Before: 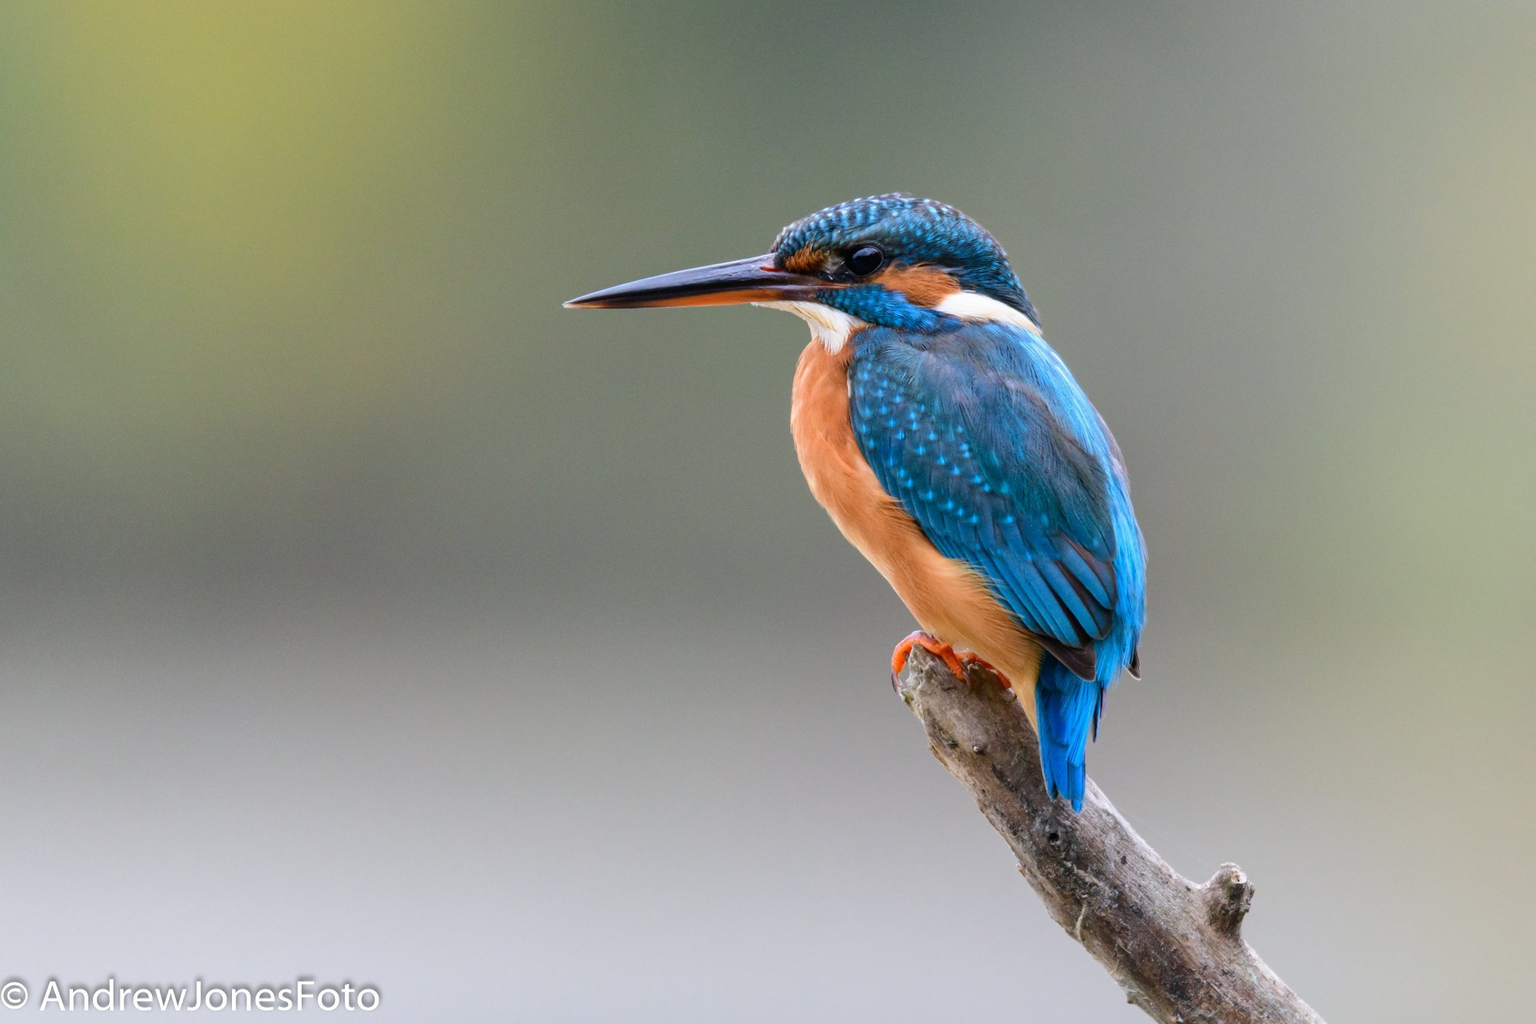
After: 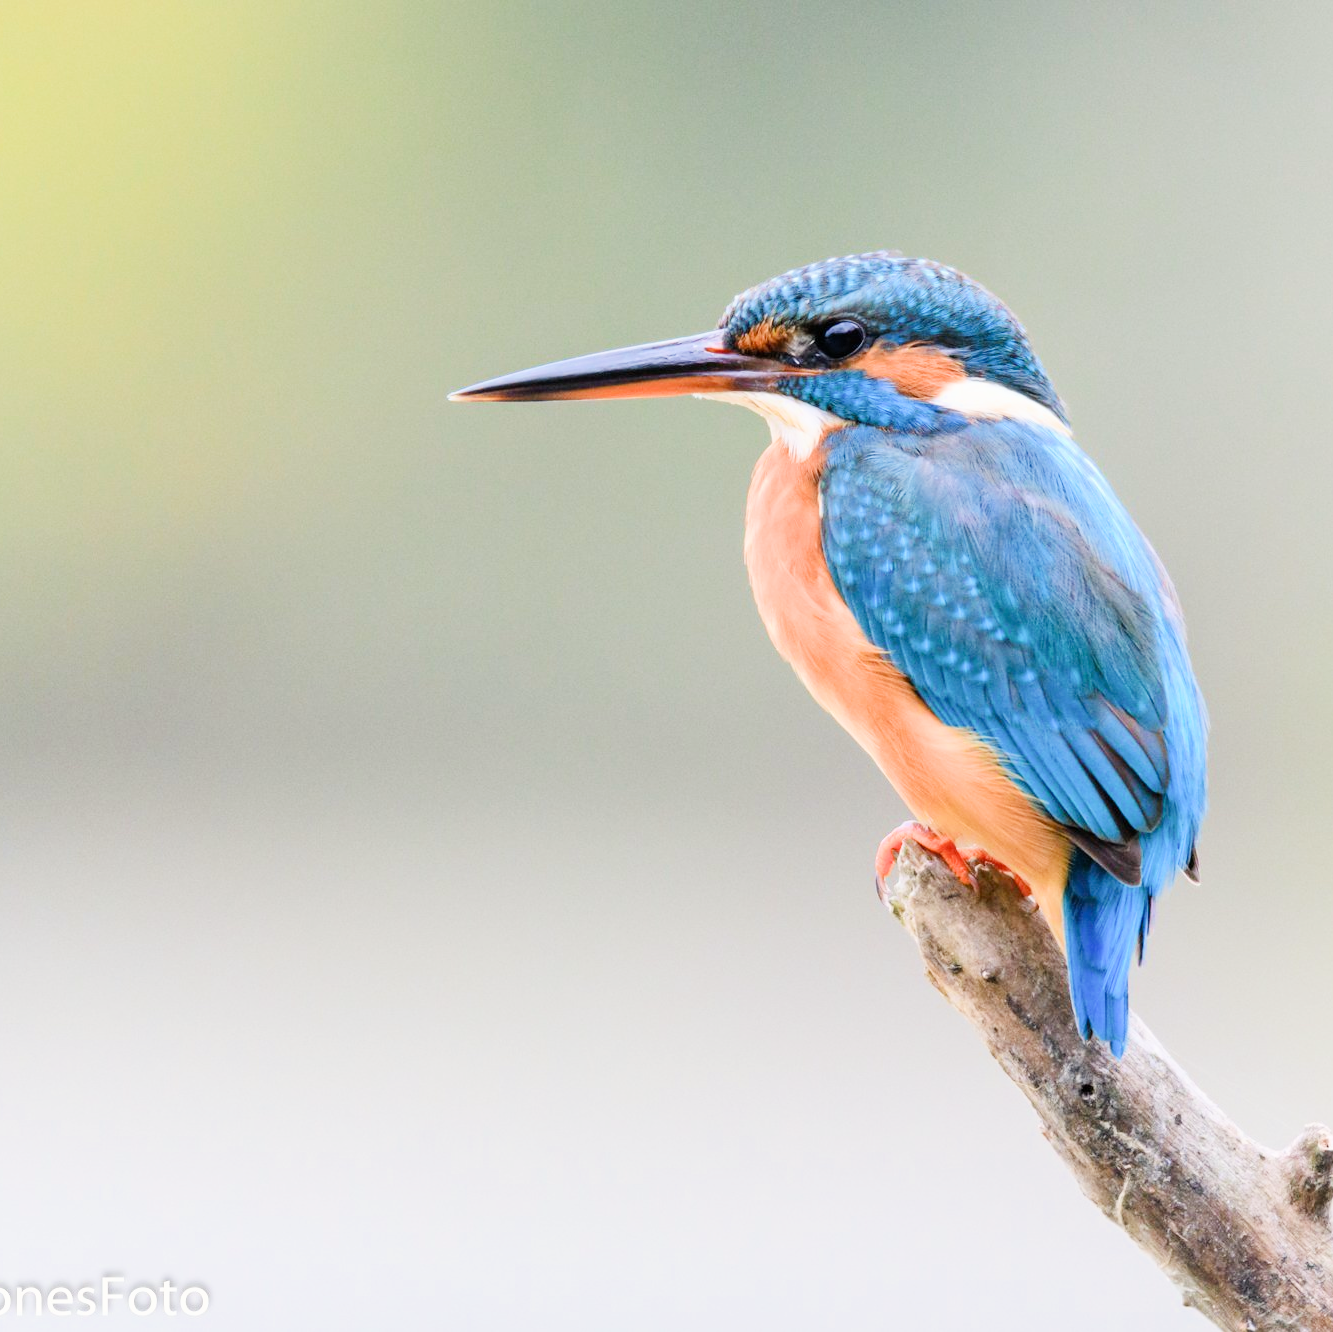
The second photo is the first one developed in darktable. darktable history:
crop and rotate: left 14.292%, right 19.041%
filmic rgb: black relative exposure -7.65 EV, white relative exposure 4.56 EV, hardness 3.61
white balance: red 1.009, blue 0.985
exposure: black level correction 0, exposure 1.741 EV, compensate exposure bias true, compensate highlight preservation false
